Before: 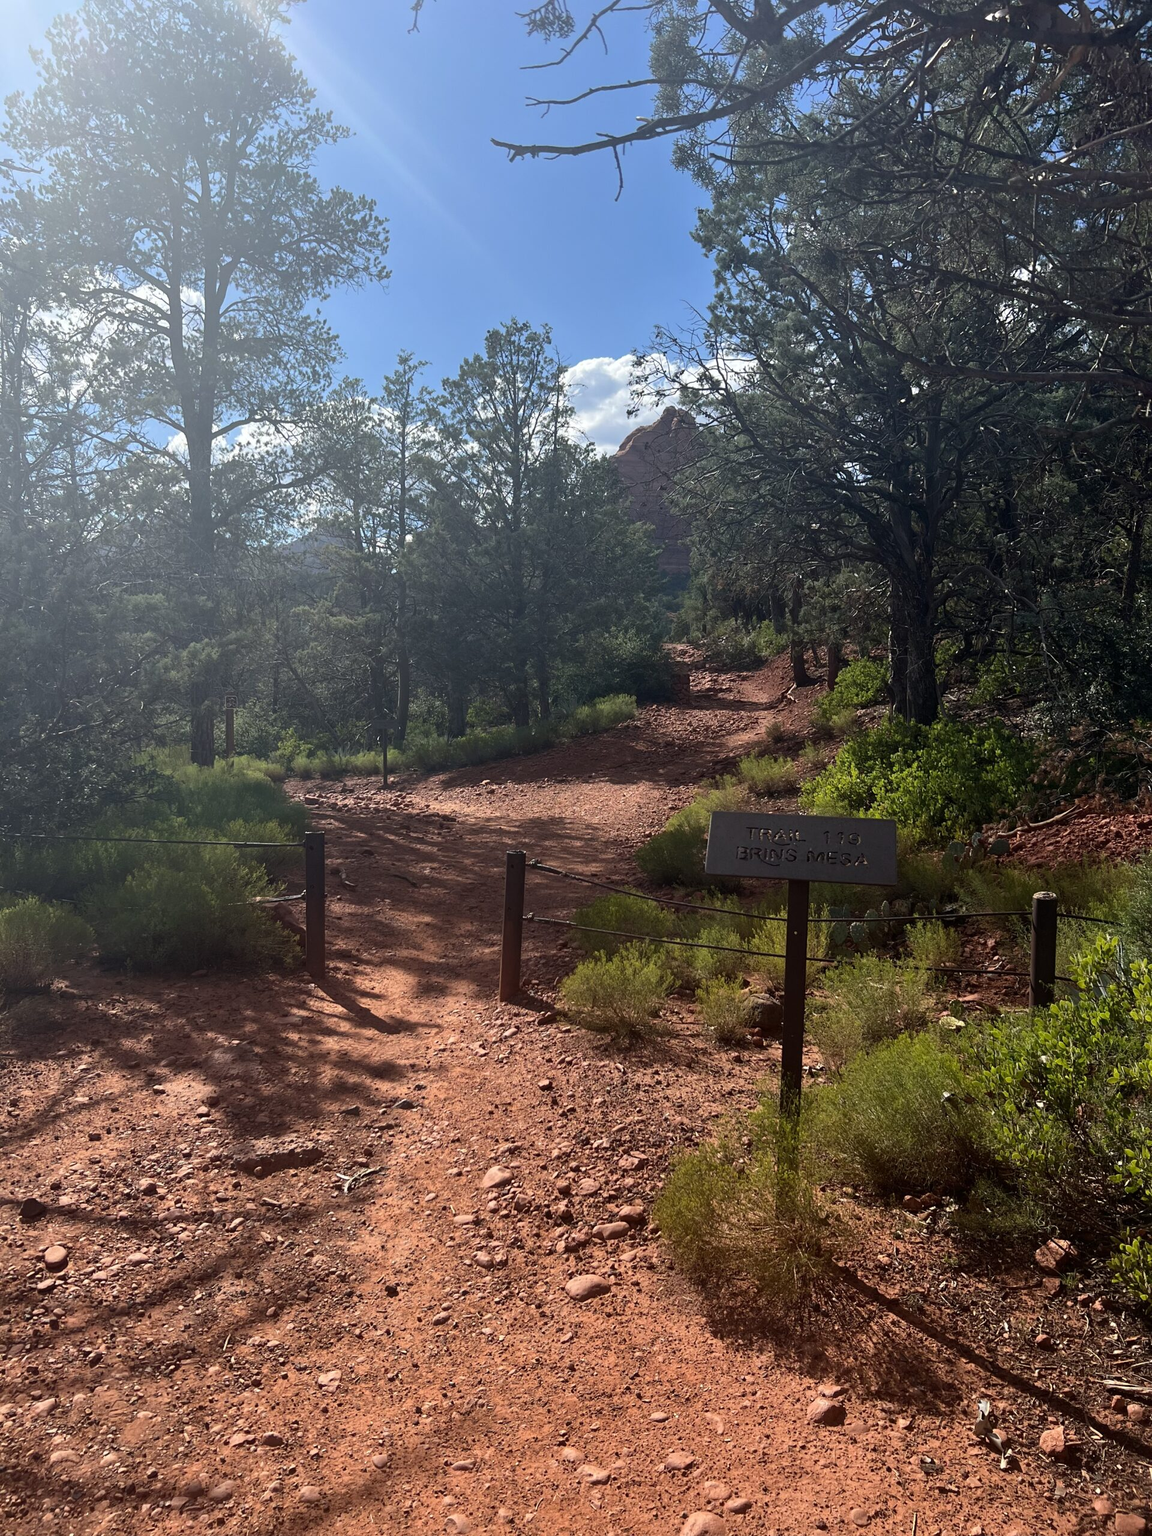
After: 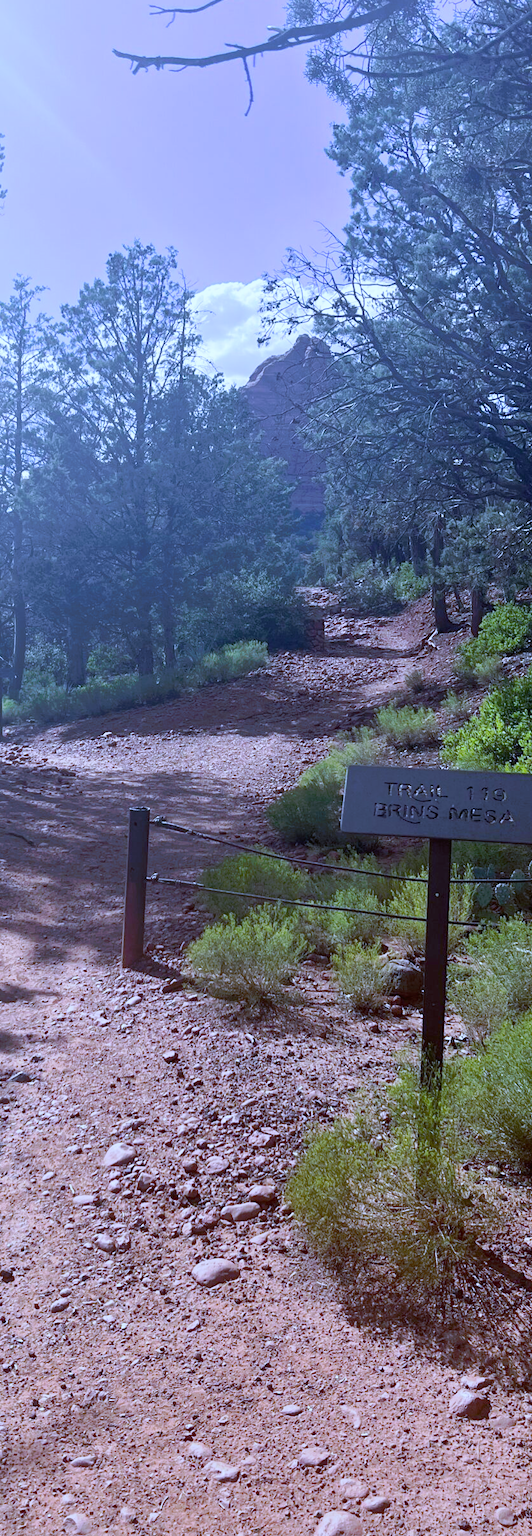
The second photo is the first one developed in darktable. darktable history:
white balance: red 0.766, blue 1.537
tone curve: curves: ch0 [(0, 0) (0.003, 0.013) (0.011, 0.017) (0.025, 0.035) (0.044, 0.093) (0.069, 0.146) (0.1, 0.179) (0.136, 0.243) (0.177, 0.294) (0.224, 0.332) (0.277, 0.412) (0.335, 0.454) (0.399, 0.531) (0.468, 0.611) (0.543, 0.669) (0.623, 0.738) (0.709, 0.823) (0.801, 0.881) (0.898, 0.951) (1, 1)], preserve colors none
crop: left 33.452%, top 6.025%, right 23.155%
exposure: exposure -0.153 EV, compensate highlight preservation false
